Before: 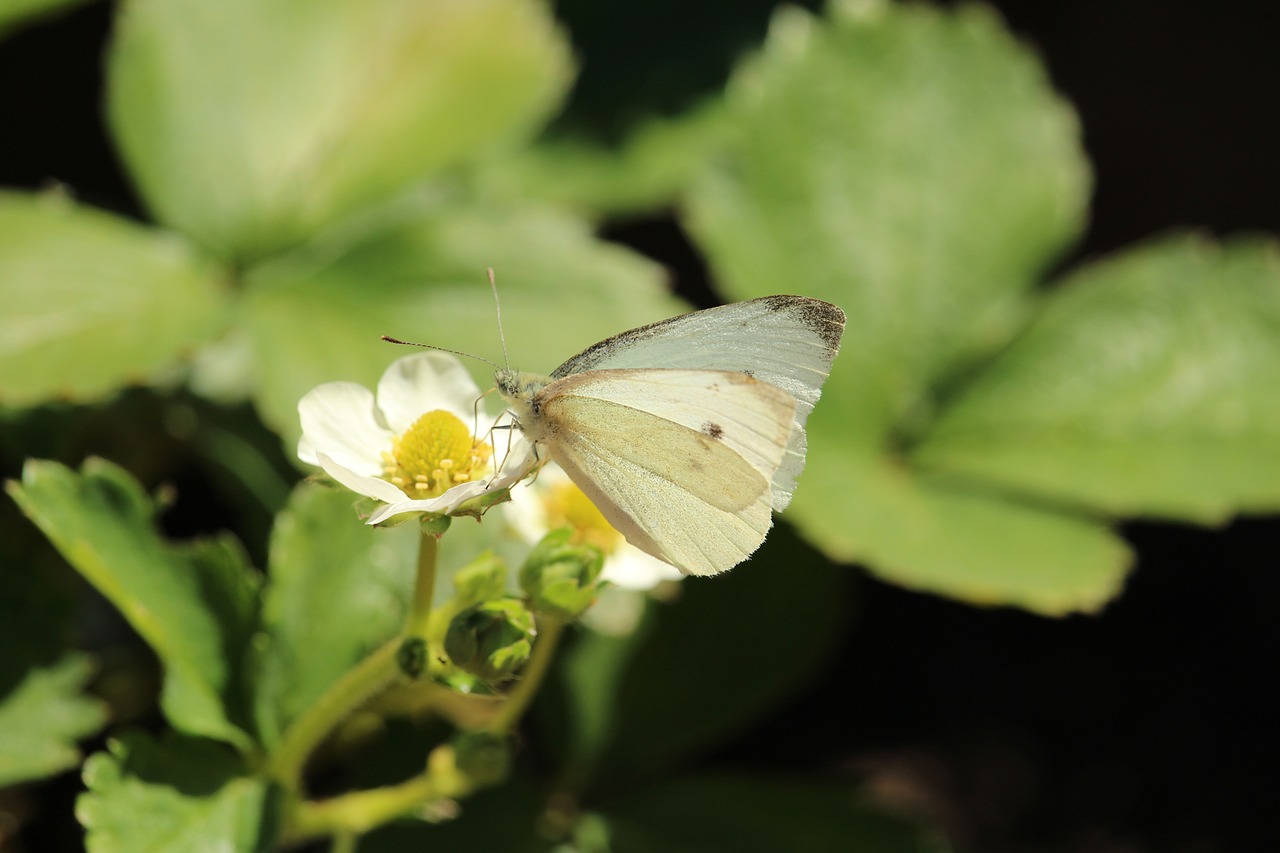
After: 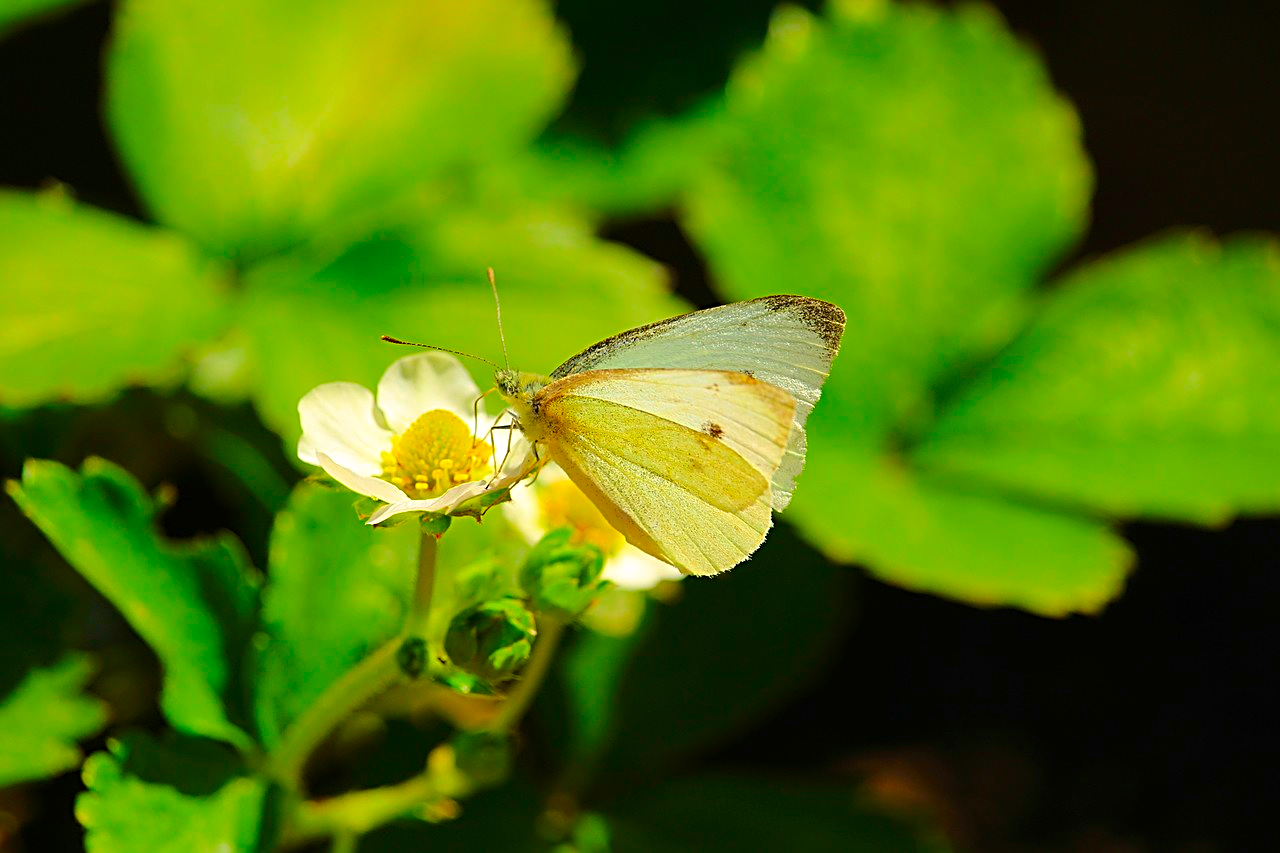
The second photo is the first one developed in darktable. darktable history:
color correction: highlights a* 1.59, highlights b* -1.7, saturation 2.48
sharpen: radius 2.676, amount 0.669
